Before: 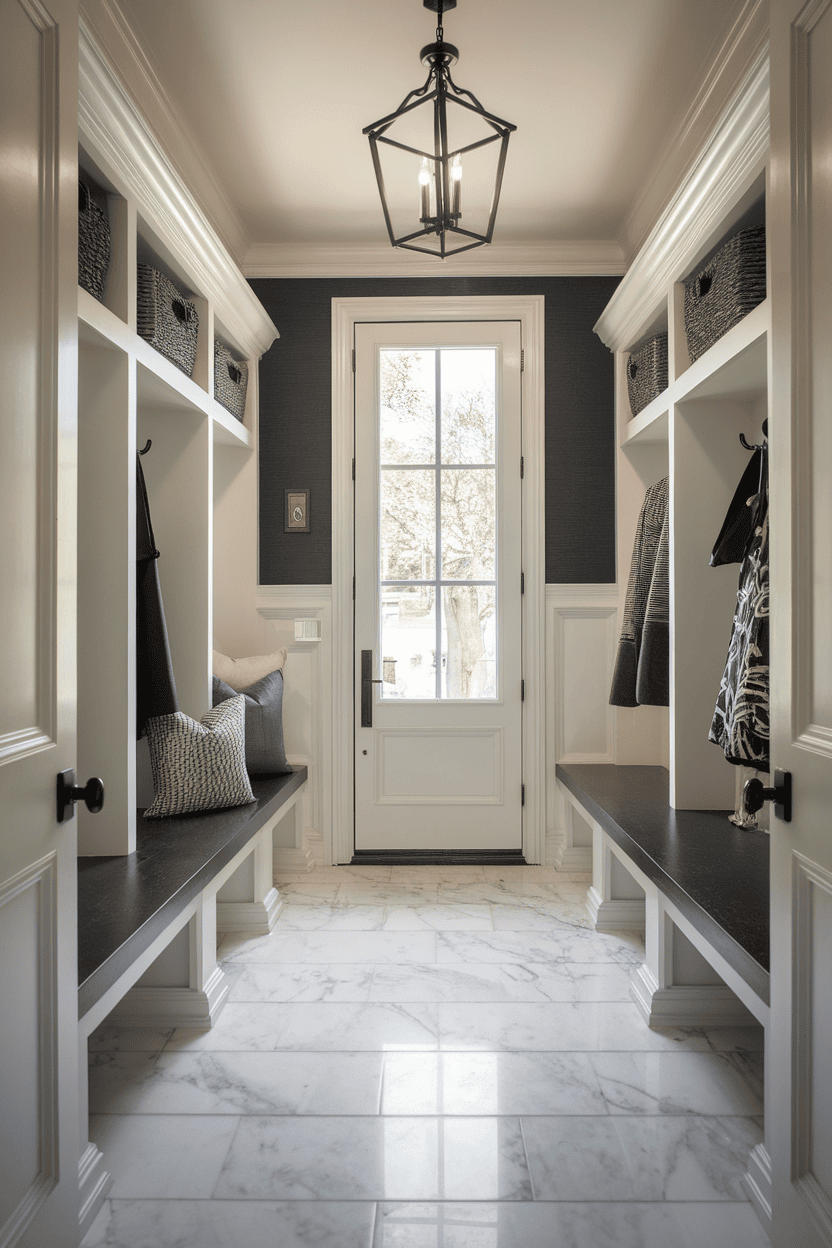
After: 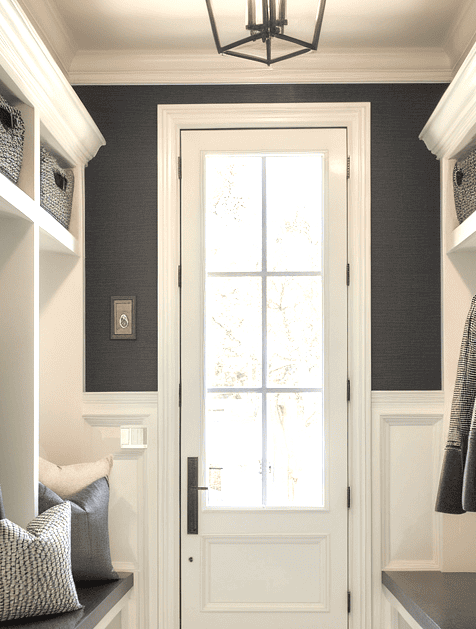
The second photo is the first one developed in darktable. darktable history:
crop: left 20.932%, top 15.471%, right 21.848%, bottom 34.081%
exposure: black level correction 0, exposure 0.7 EV, compensate exposure bias true, compensate highlight preservation false
